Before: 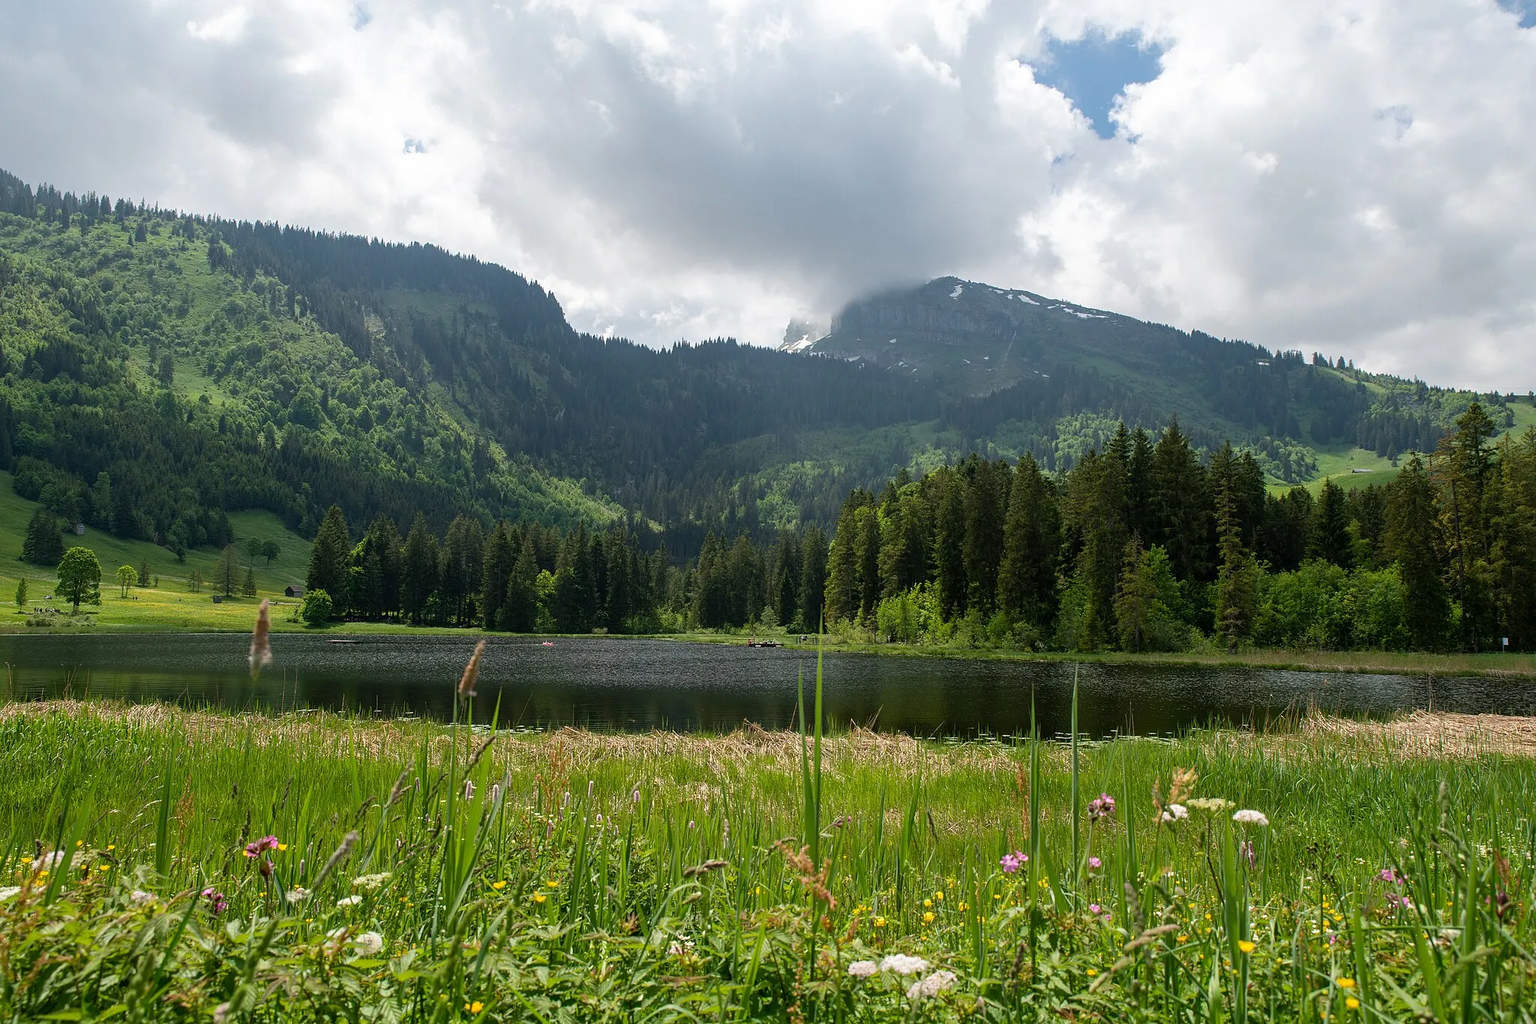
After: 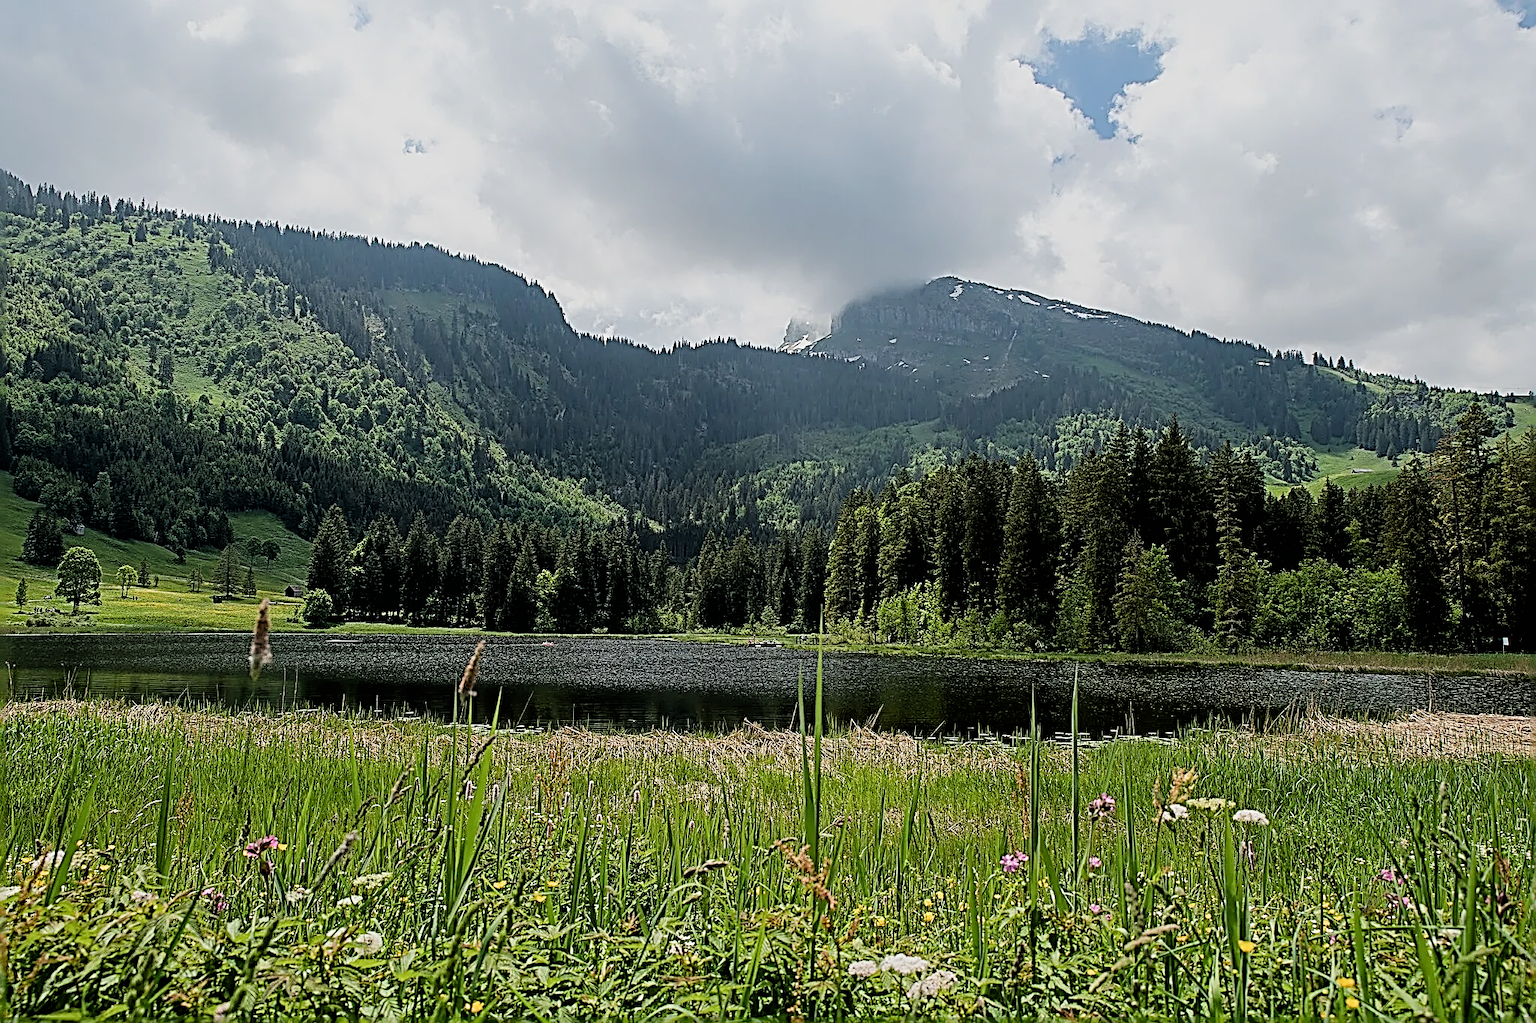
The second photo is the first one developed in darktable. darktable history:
sharpen: radius 3.161, amount 1.725
contrast brightness saturation: contrast 0.096, brightness 0.022, saturation 0.015
filmic rgb: black relative exposure -4.8 EV, white relative exposure 4 EV, threshold 5.94 EV, hardness 2.8, enable highlight reconstruction true
